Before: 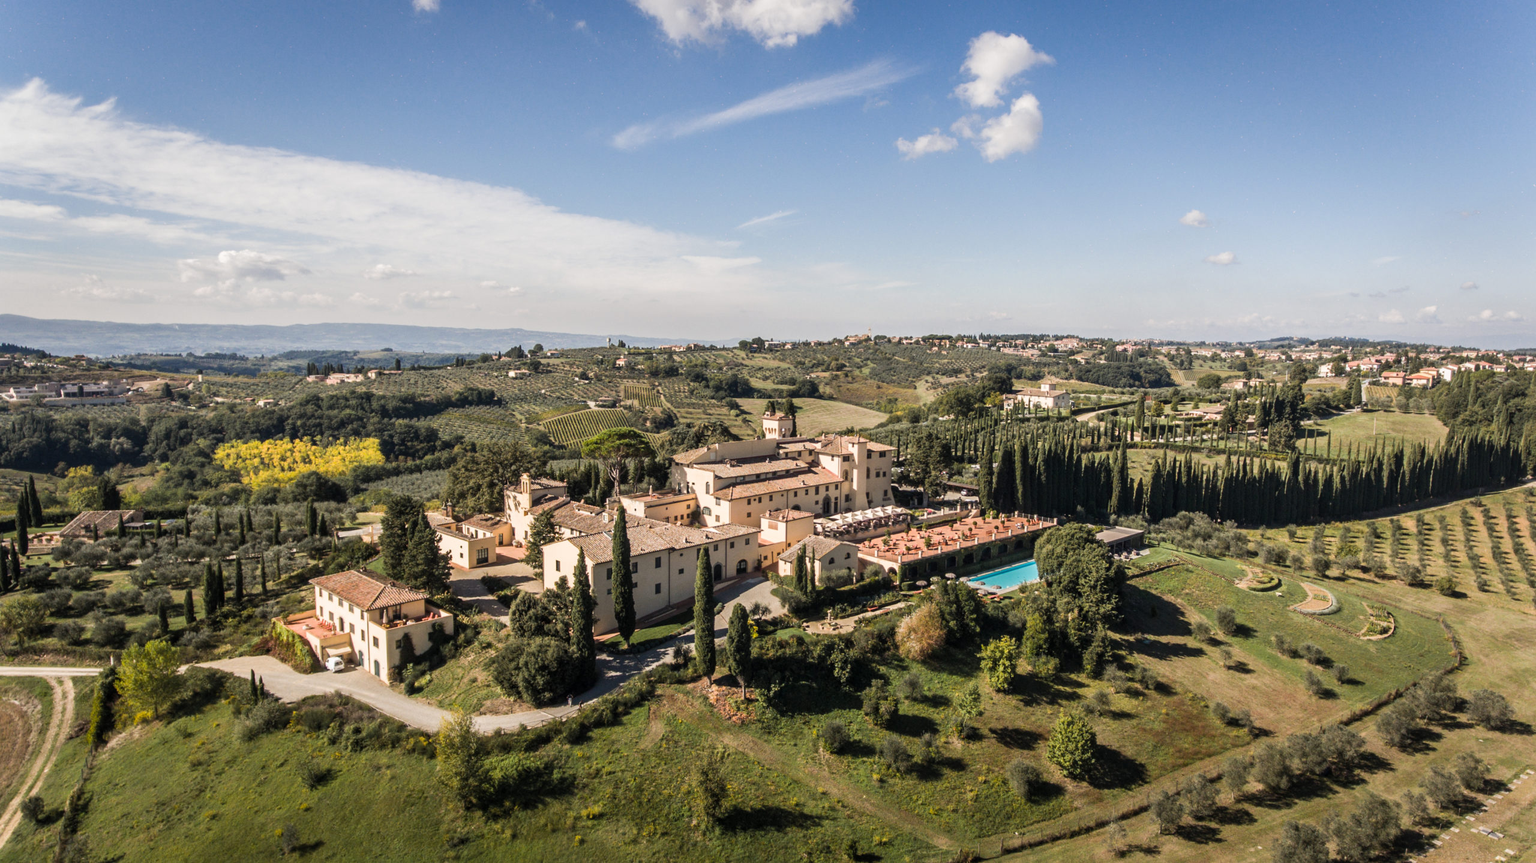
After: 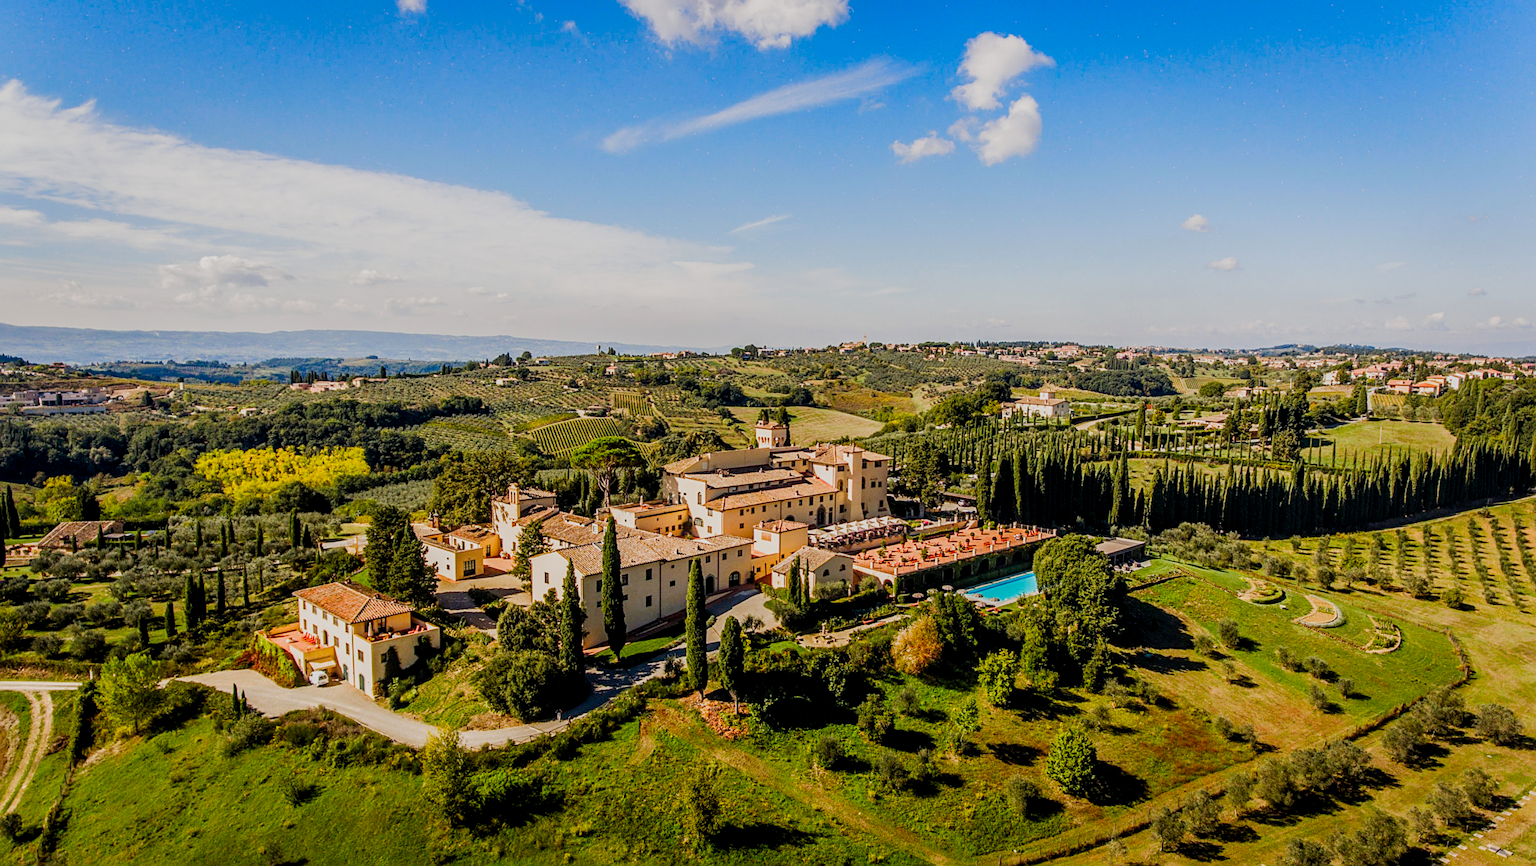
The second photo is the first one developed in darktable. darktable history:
crop and rotate: left 1.52%, right 0.53%, bottom 1.555%
local contrast: on, module defaults
color correction: highlights b* 0.02, saturation 2.11
sharpen: on, module defaults
filmic rgb: black relative exposure -7.65 EV, white relative exposure 4.56 EV, hardness 3.61, preserve chrominance no, color science v3 (2019), use custom middle-gray values true
